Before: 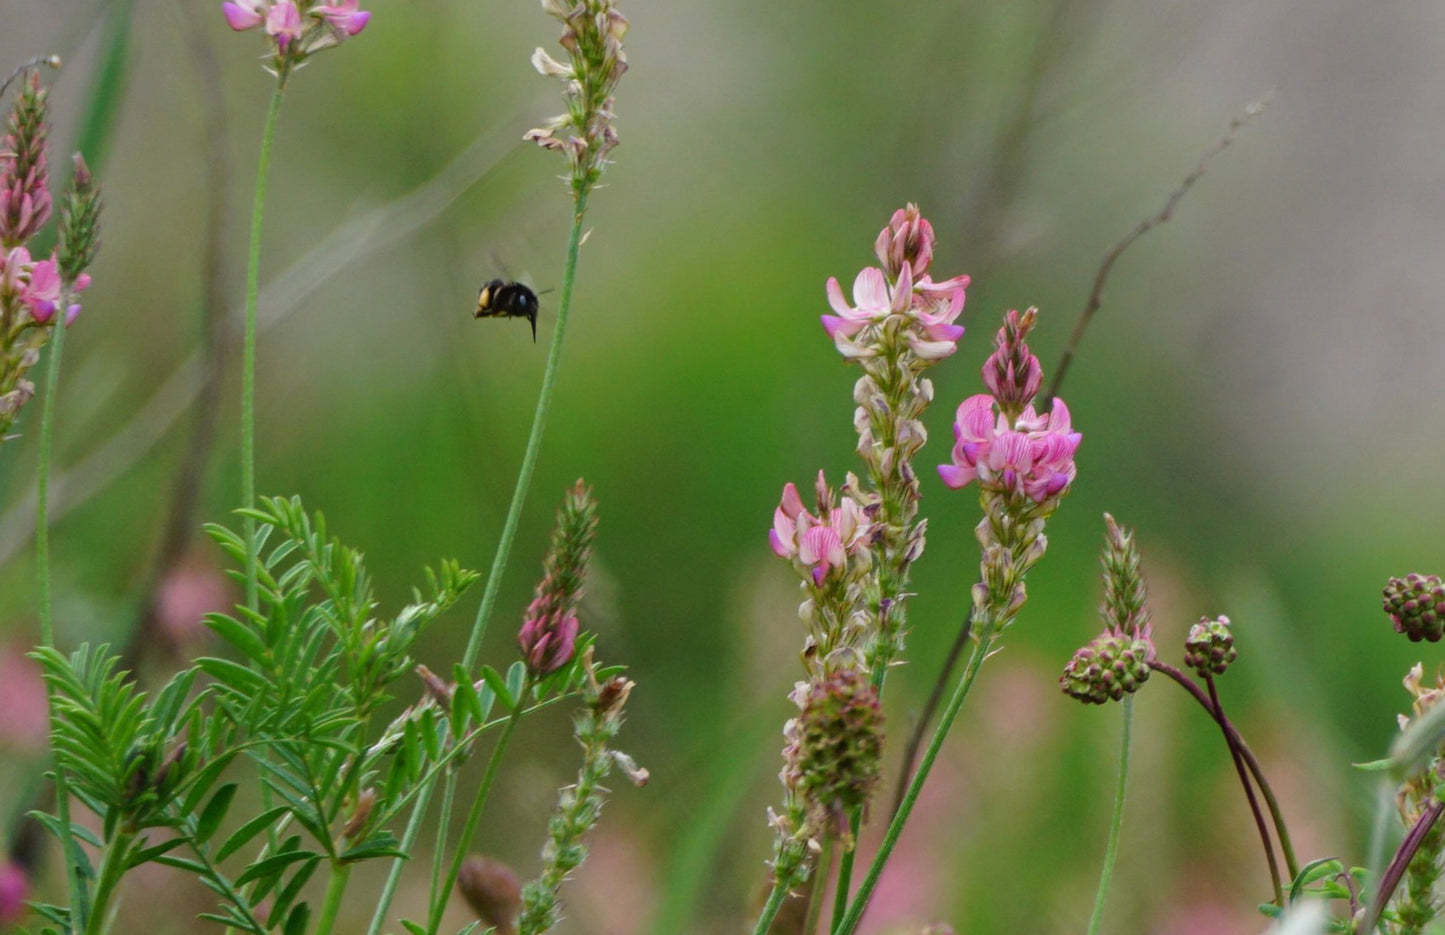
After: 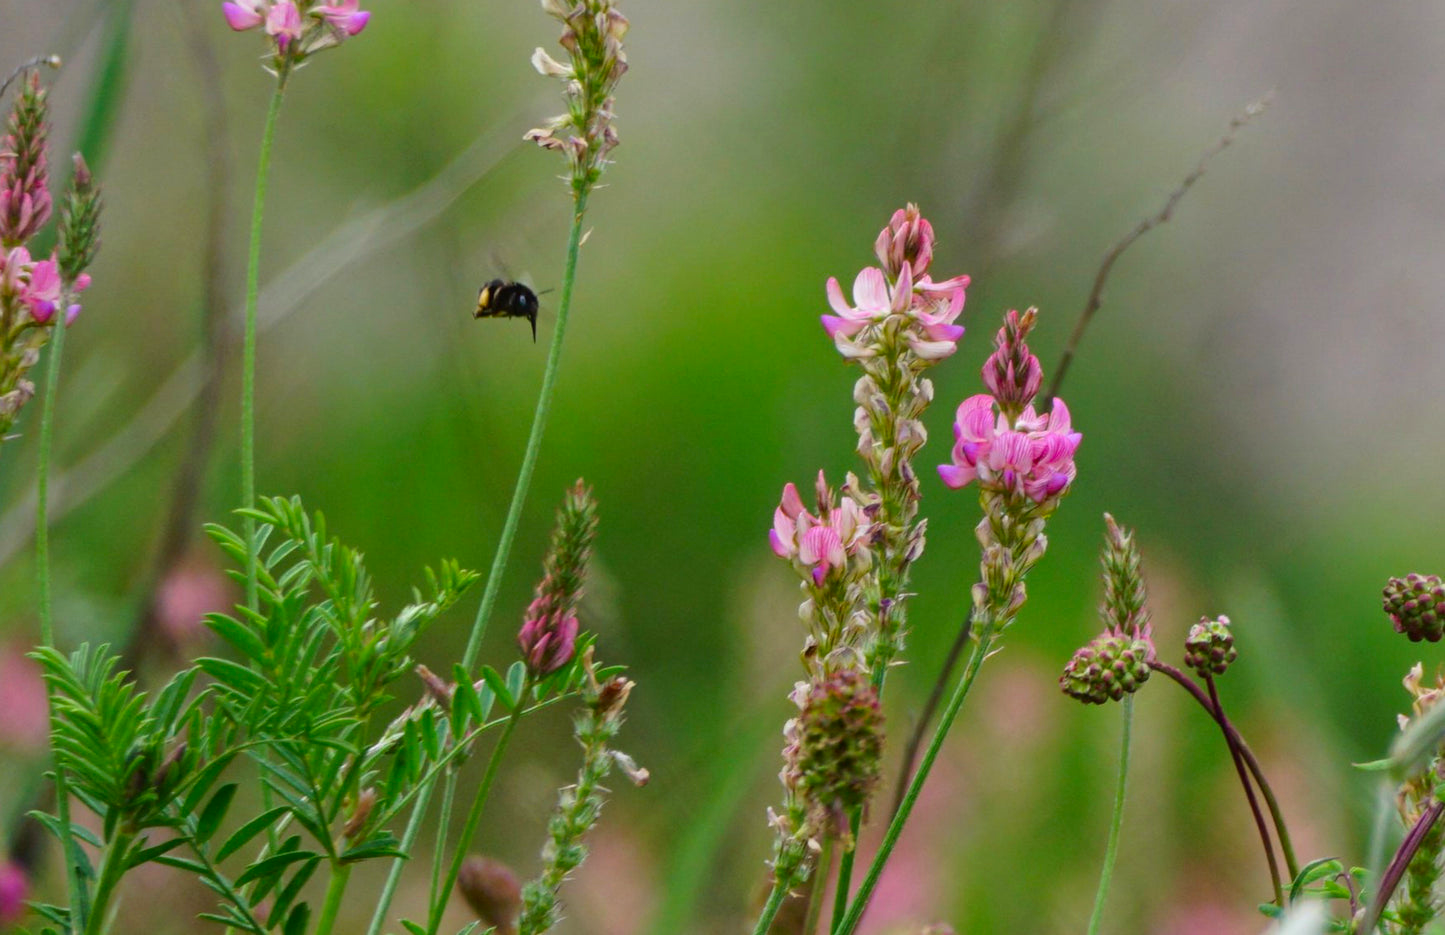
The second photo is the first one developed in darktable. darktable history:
contrast brightness saturation: contrast 0.084, saturation 0.197
